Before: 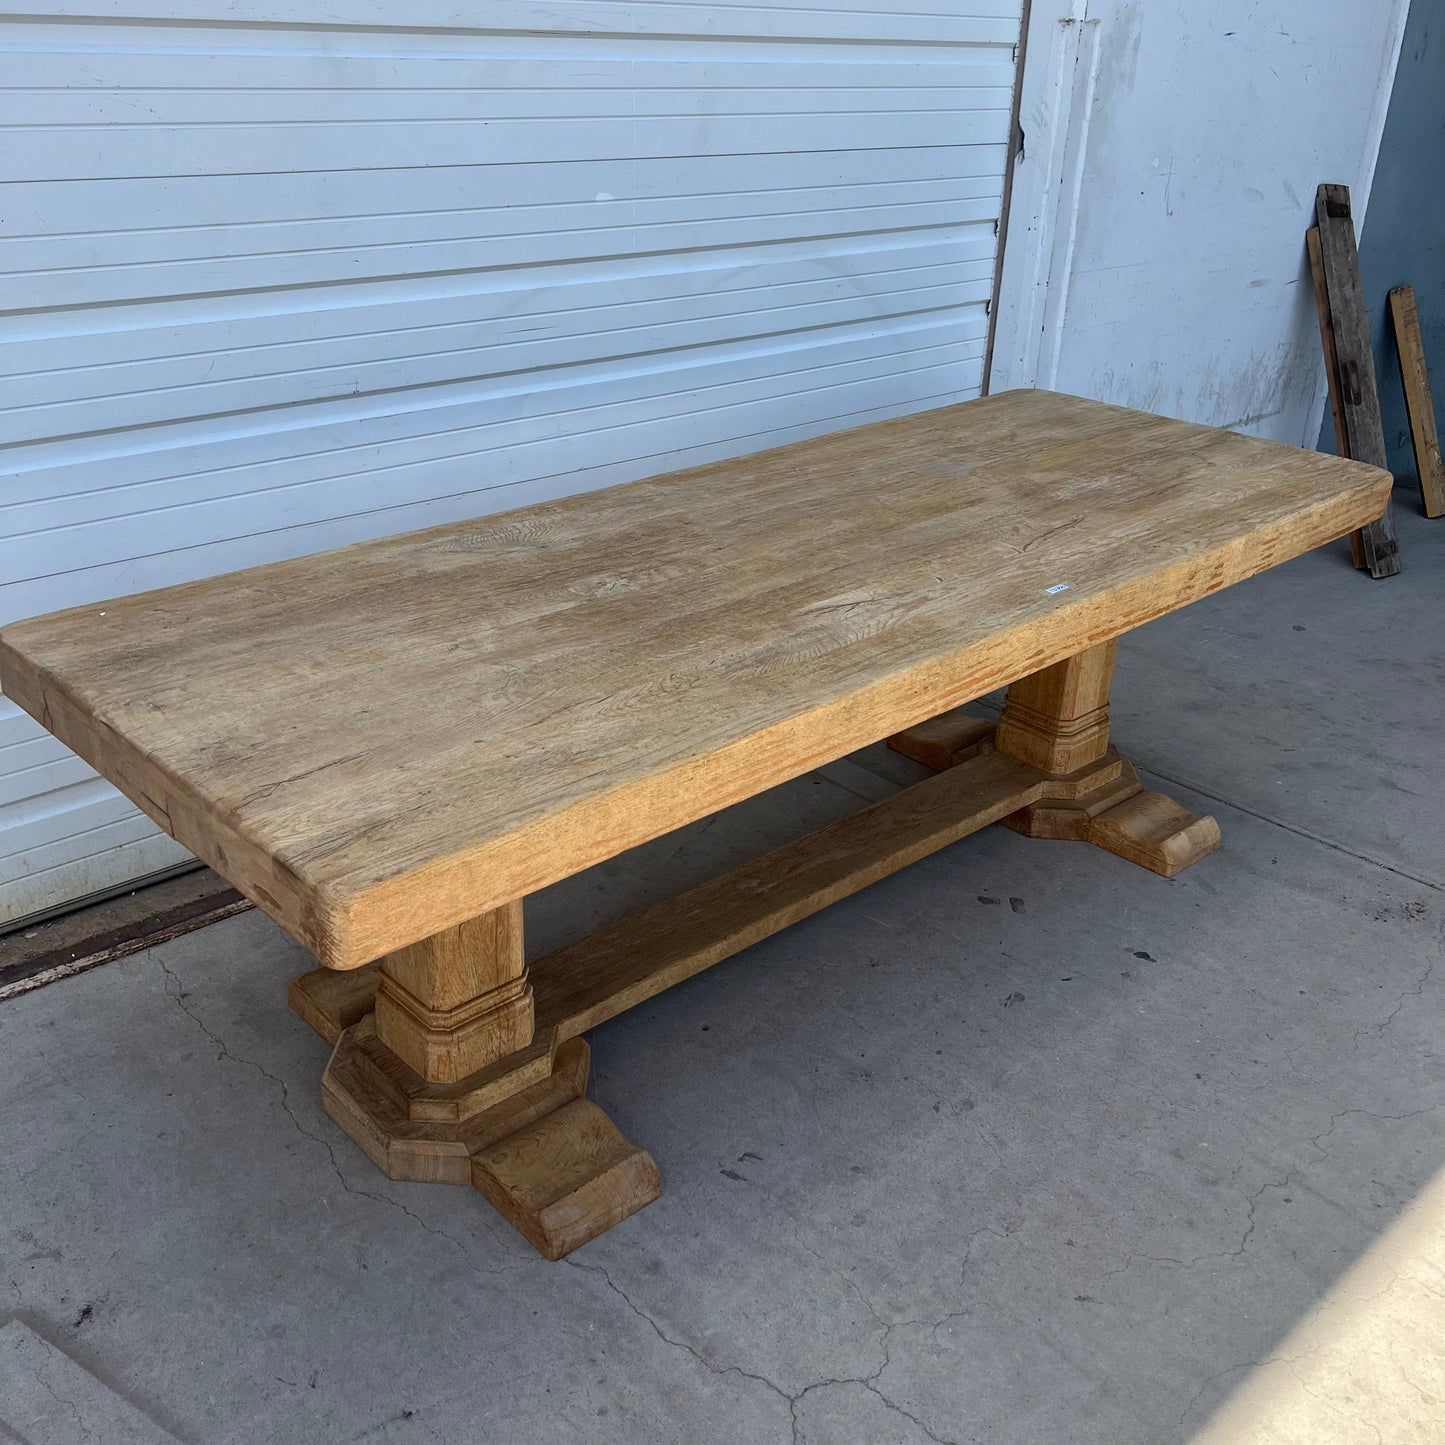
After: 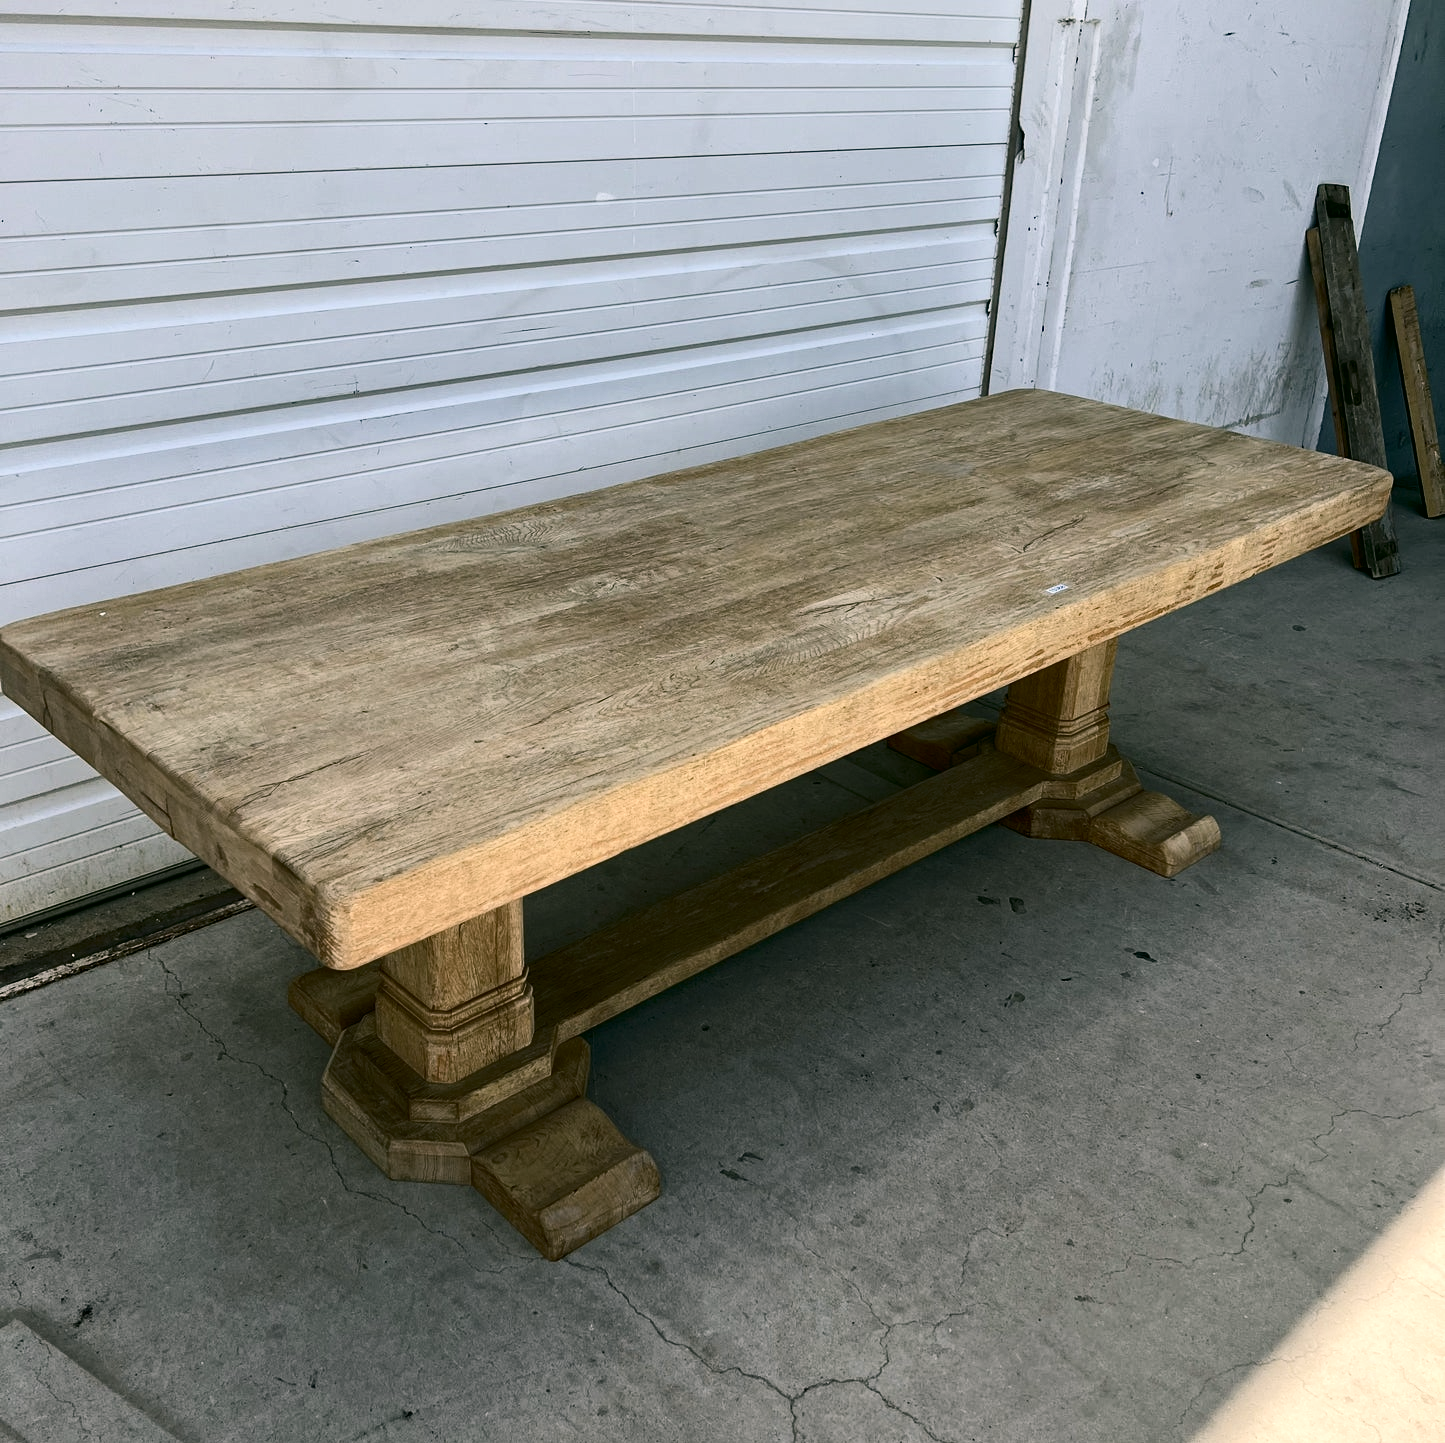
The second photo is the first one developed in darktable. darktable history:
crop: bottom 0.073%
contrast brightness saturation: contrast 0.249, saturation -0.307
haze removal: compatibility mode true, adaptive false
color correction: highlights a* 4.49, highlights b* 4.97, shadows a* -7.21, shadows b* 5
